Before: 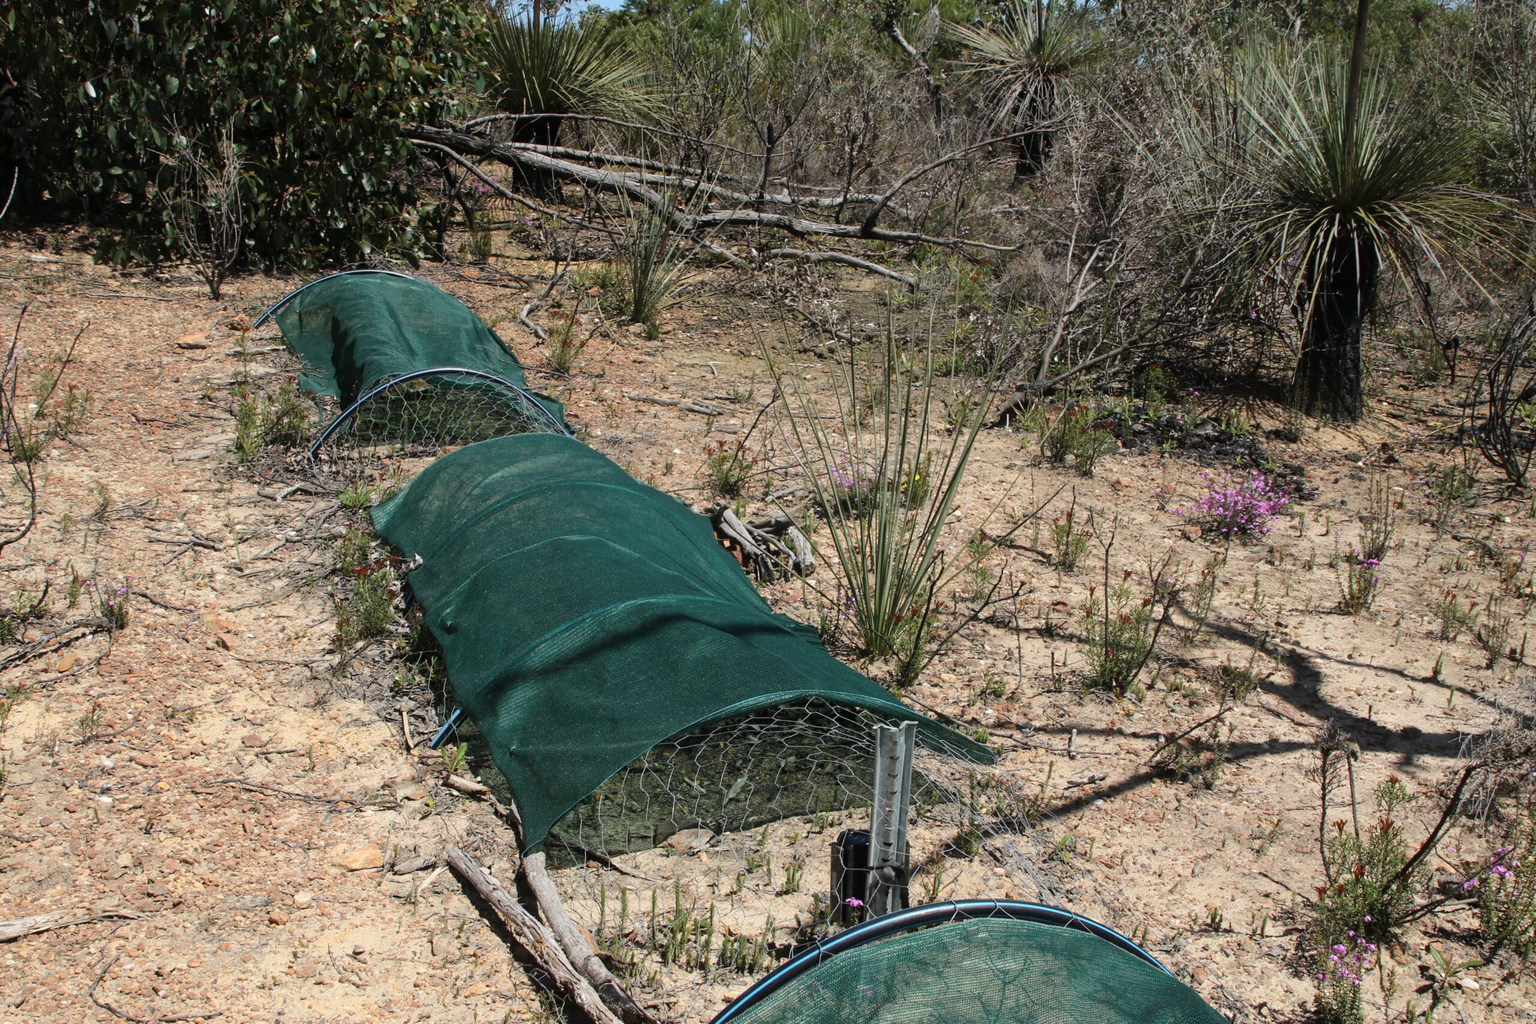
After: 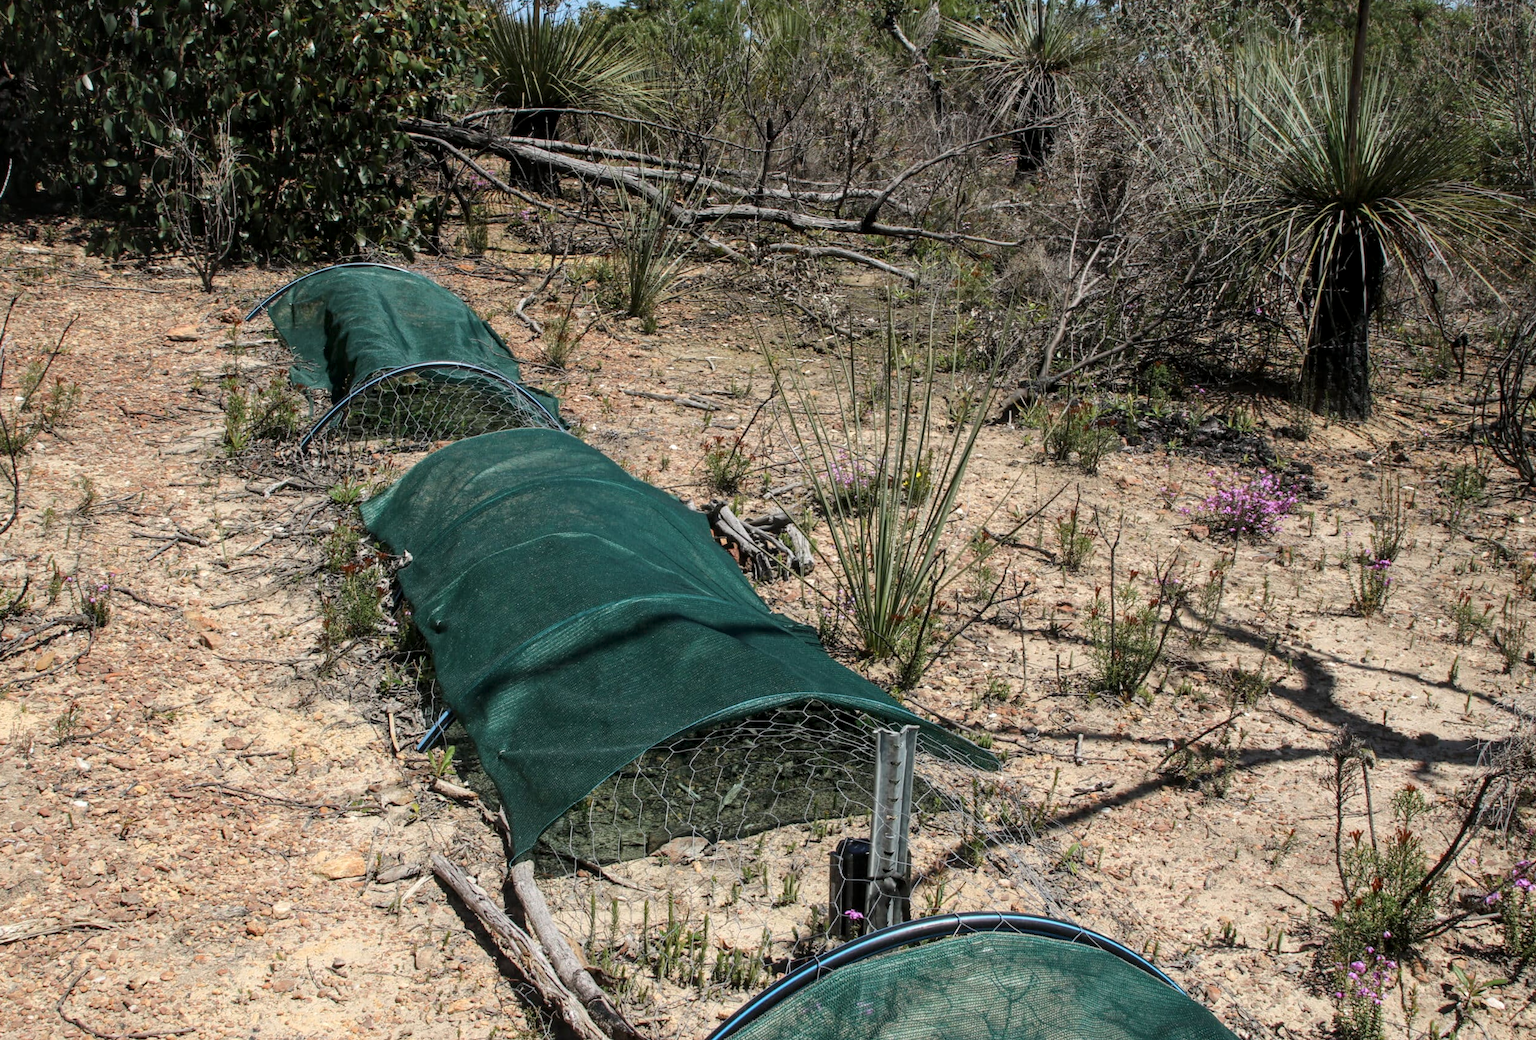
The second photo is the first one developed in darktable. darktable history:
local contrast: on, module defaults
rotate and perspective: rotation 0.226°, lens shift (vertical) -0.042, crop left 0.023, crop right 0.982, crop top 0.006, crop bottom 0.994
